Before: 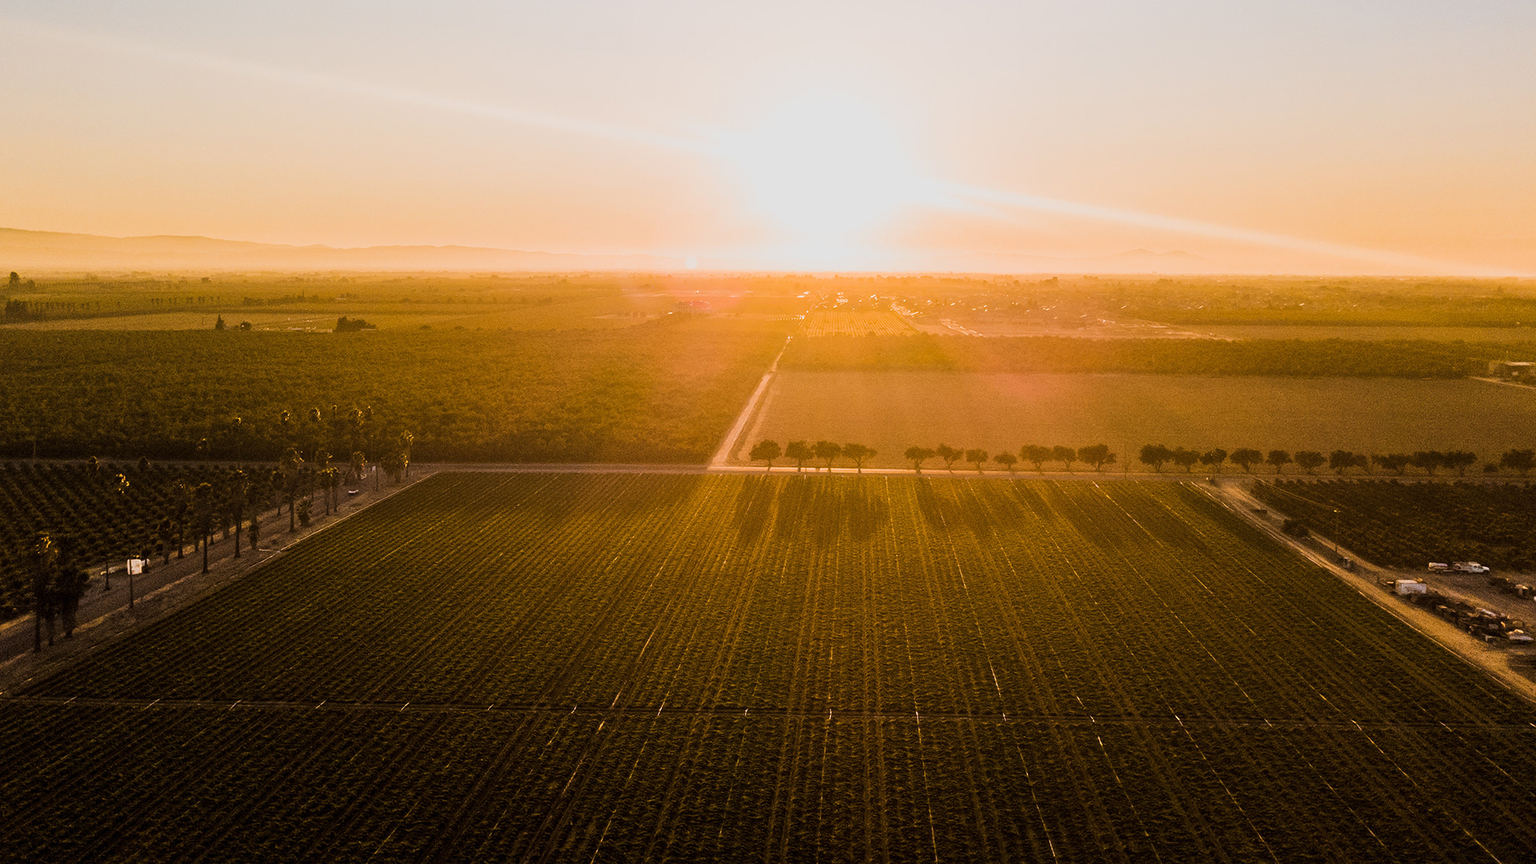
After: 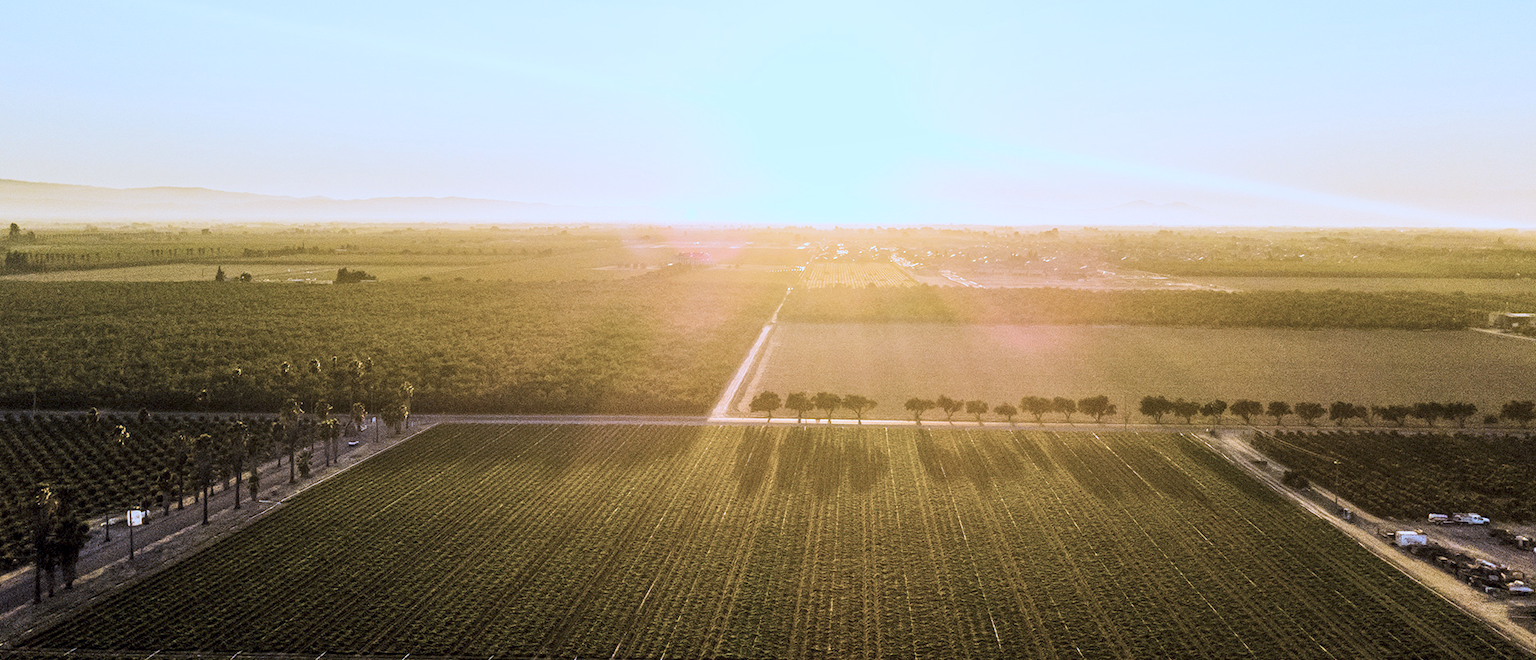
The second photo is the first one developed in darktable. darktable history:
local contrast: on, module defaults
color calibration: illuminant as shot in camera, x 0.44, y 0.413, temperature 2871.26 K
crop: top 5.669%, bottom 17.815%
base curve: curves: ch0 [(0, 0) (0.204, 0.334) (0.55, 0.733) (1, 1)], preserve colors none
